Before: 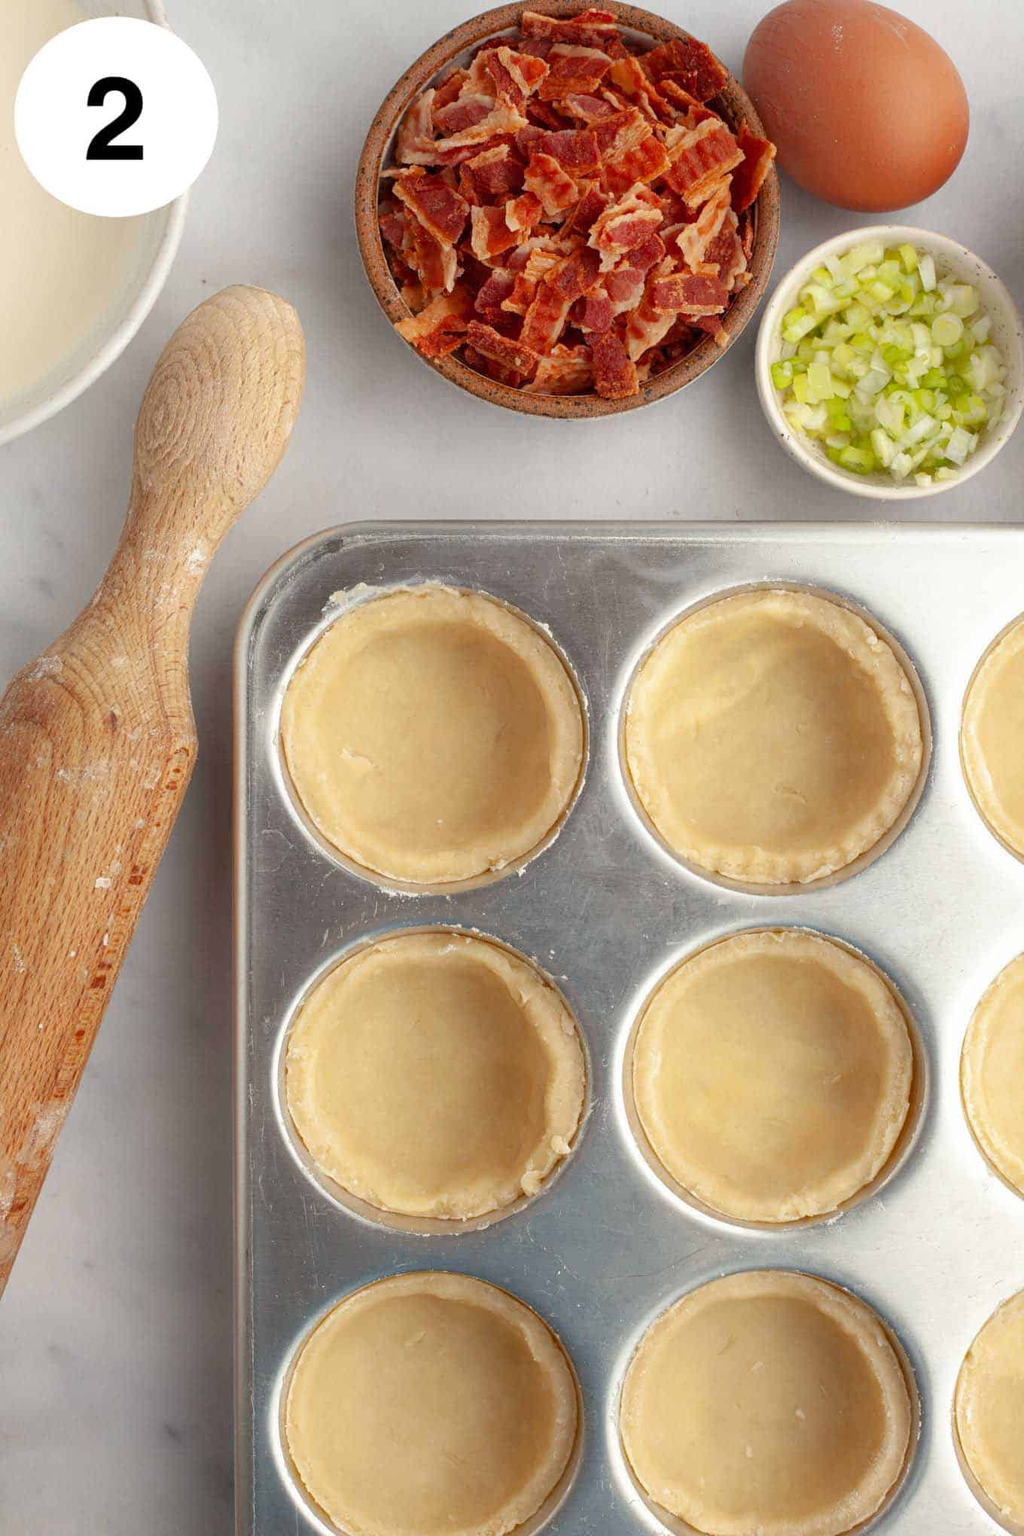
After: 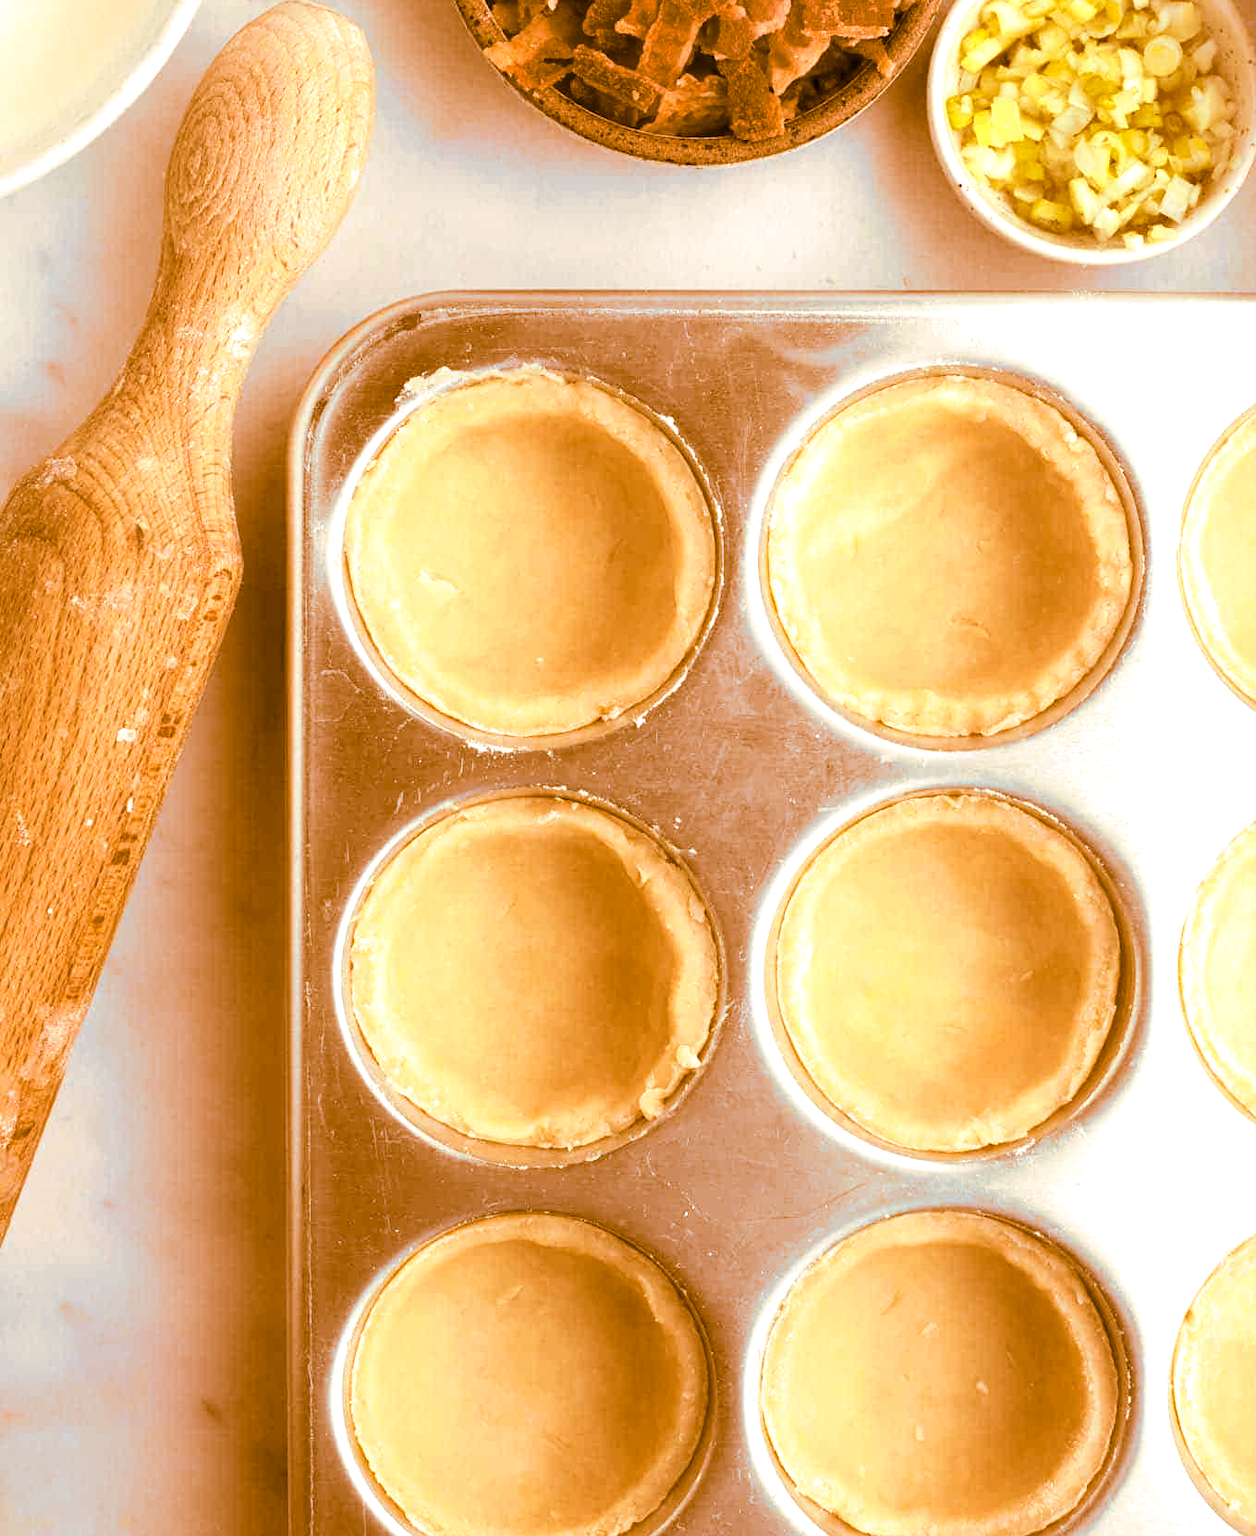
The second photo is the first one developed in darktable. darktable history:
split-toning: shadows › hue 26°, shadows › saturation 0.92, highlights › hue 40°, highlights › saturation 0.92, balance -63, compress 0%
exposure: exposure 0.6 EV, compensate highlight preservation false
tone curve: curves: ch0 [(0, 0) (0.227, 0.17) (0.766, 0.774) (1, 1)]; ch1 [(0, 0) (0.114, 0.127) (0.437, 0.452) (0.498, 0.495) (0.579, 0.602) (1, 1)]; ch2 [(0, 0) (0.233, 0.259) (0.493, 0.492) (0.568, 0.596) (1, 1)], color space Lab, independent channels, preserve colors none
crop and rotate: top 18.507%
